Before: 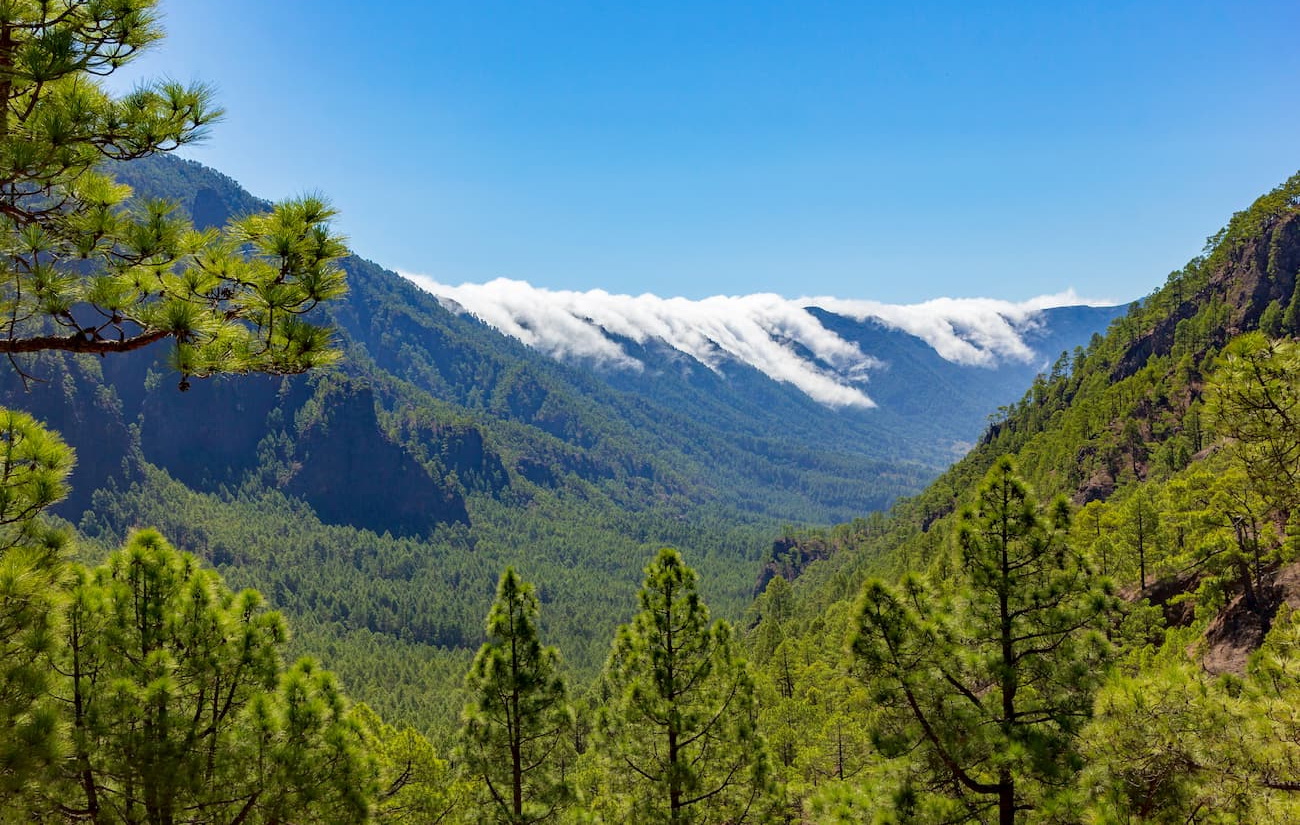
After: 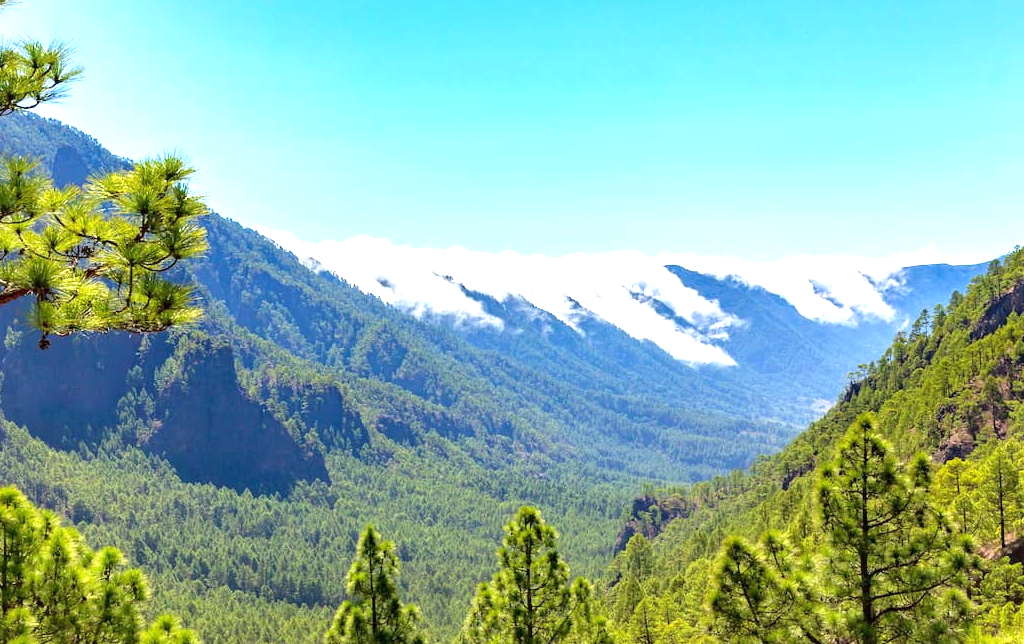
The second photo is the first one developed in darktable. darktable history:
crop and rotate: left 10.77%, top 5.1%, right 10.41%, bottom 16.76%
exposure: black level correction 0, exposure 1.198 EV, compensate exposure bias true, compensate highlight preservation false
